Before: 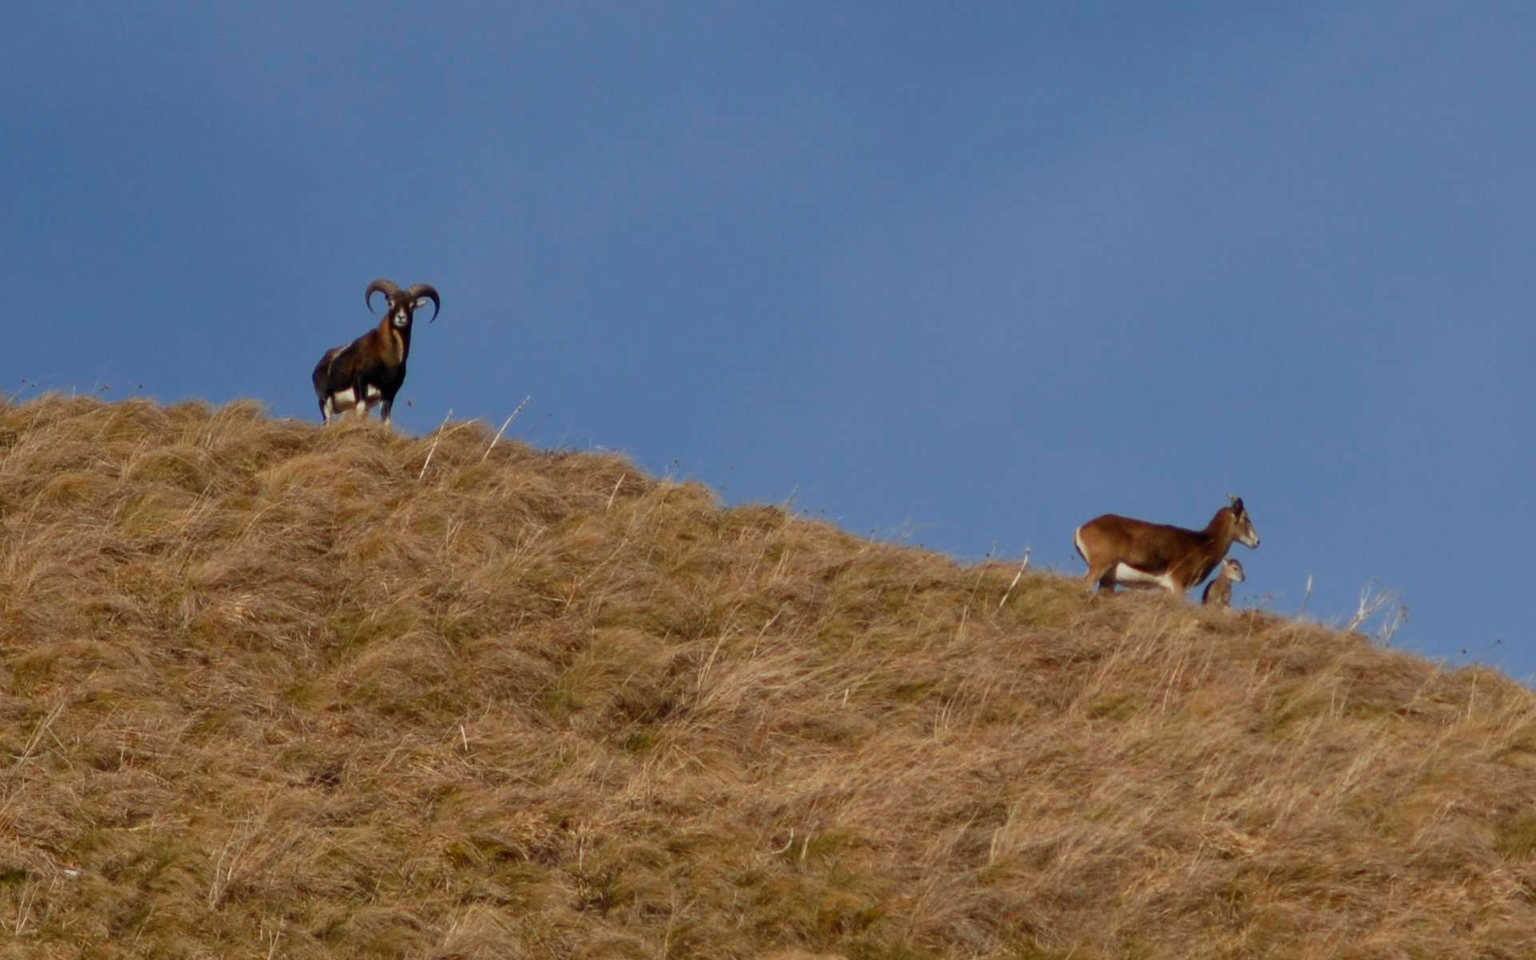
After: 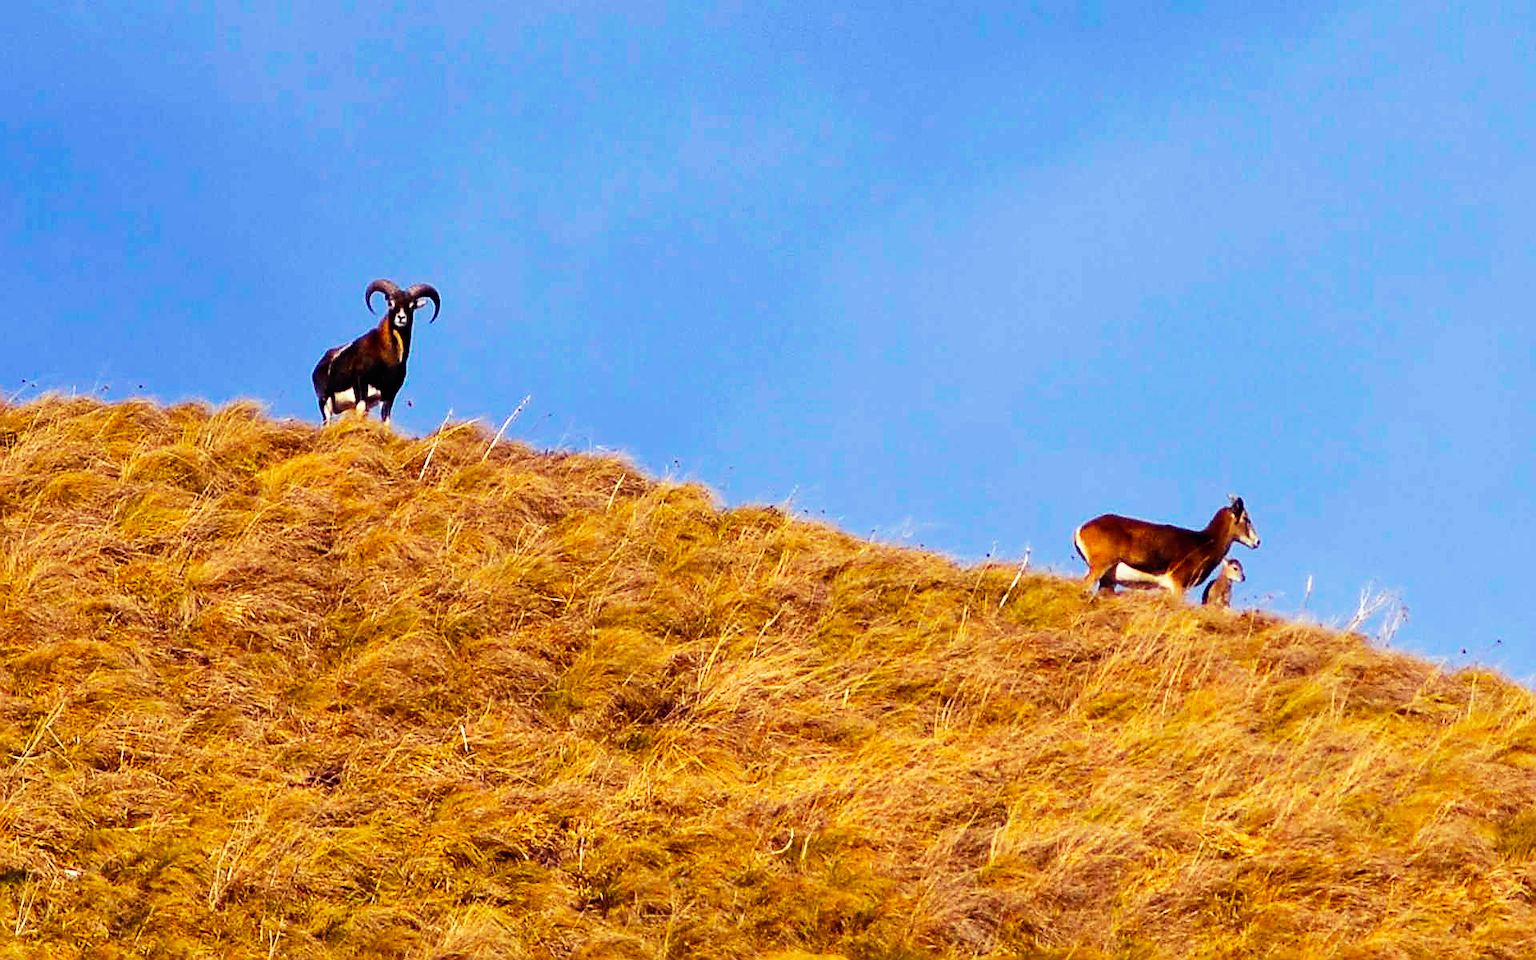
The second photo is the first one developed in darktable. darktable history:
base curve: curves: ch0 [(0, 0) (0.007, 0.004) (0.027, 0.03) (0.046, 0.07) (0.207, 0.54) (0.442, 0.872) (0.673, 0.972) (1, 1)], preserve colors none
sharpen: radius 1.722, amount 1.286
color balance rgb: shadows lift › luminance -21.377%, shadows lift › chroma 8.975%, shadows lift › hue 284.07°, perceptual saturation grading › global saturation 61.491%, perceptual saturation grading › highlights 19.437%, perceptual saturation grading › shadows -49.555%
